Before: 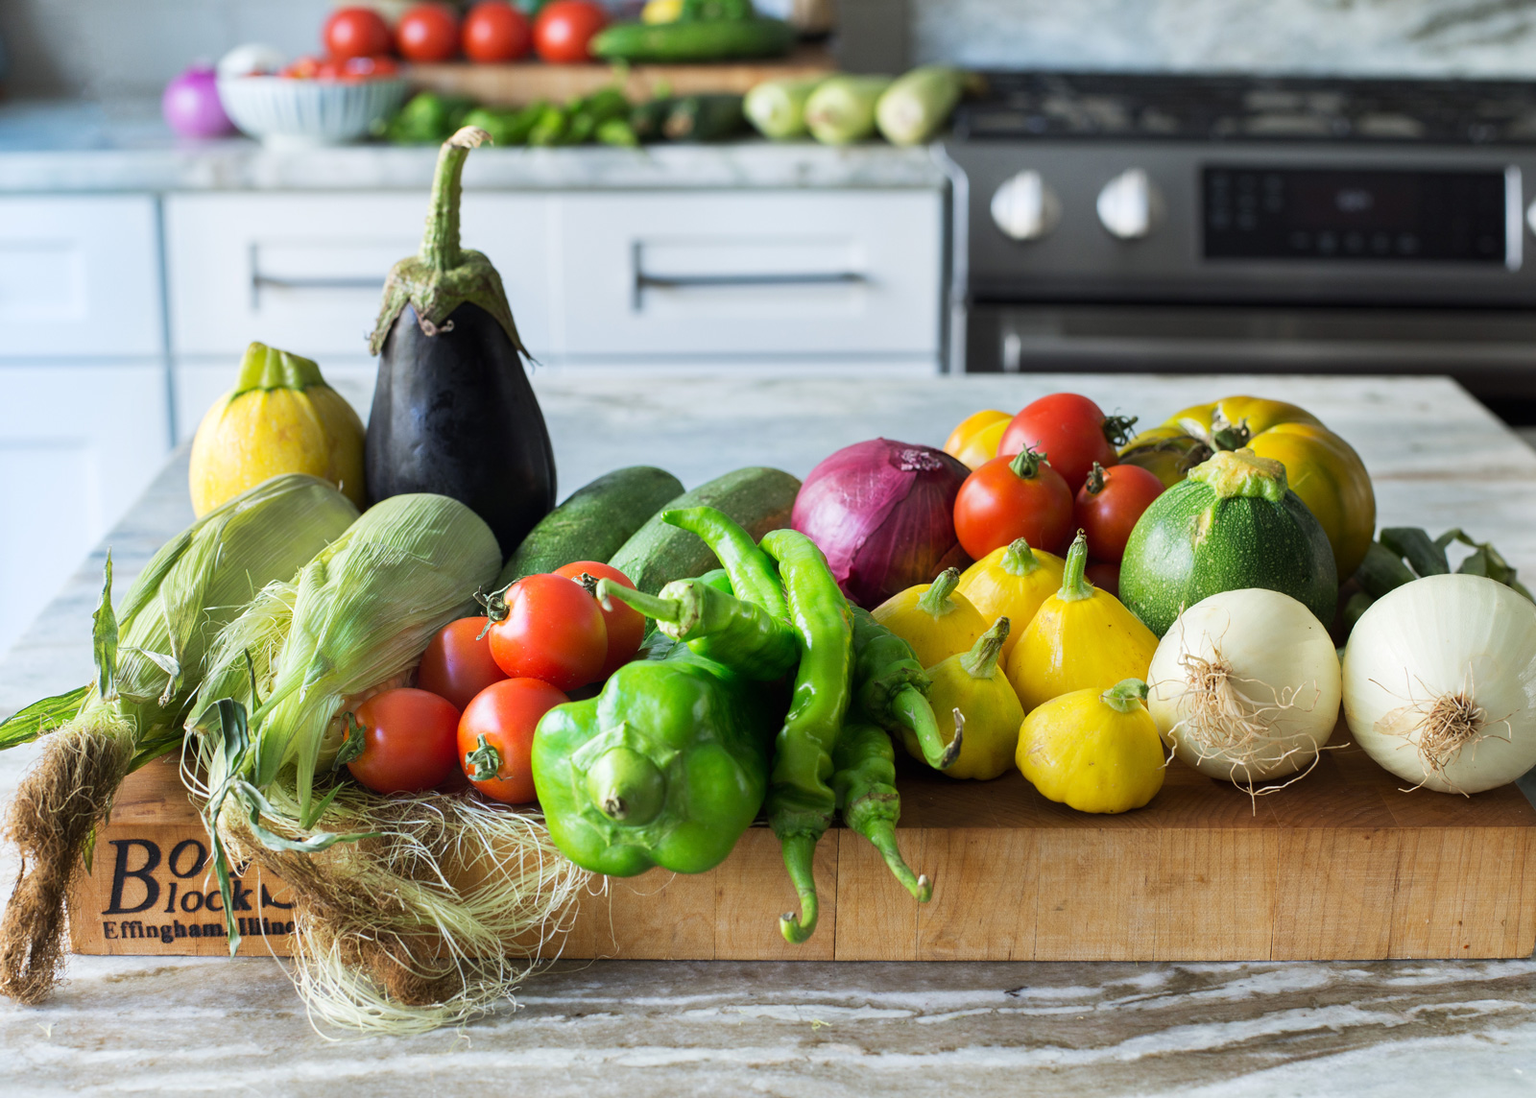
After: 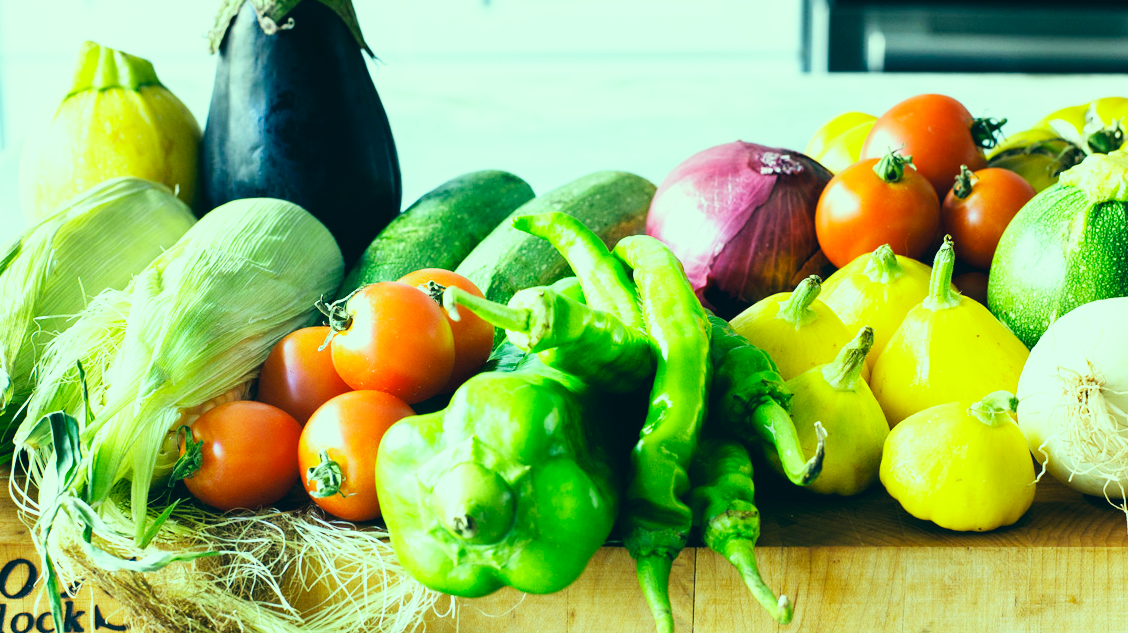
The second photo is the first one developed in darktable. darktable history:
color correction: highlights a* -19.77, highlights b* 9.79, shadows a* -21.11, shadows b* -11.02
crop: left 11.173%, top 27.624%, right 18.277%, bottom 17.039%
base curve: curves: ch0 [(0, 0.003) (0.001, 0.002) (0.006, 0.004) (0.02, 0.022) (0.048, 0.086) (0.094, 0.234) (0.162, 0.431) (0.258, 0.629) (0.385, 0.8) (0.548, 0.918) (0.751, 0.988) (1, 1)], preserve colors none
